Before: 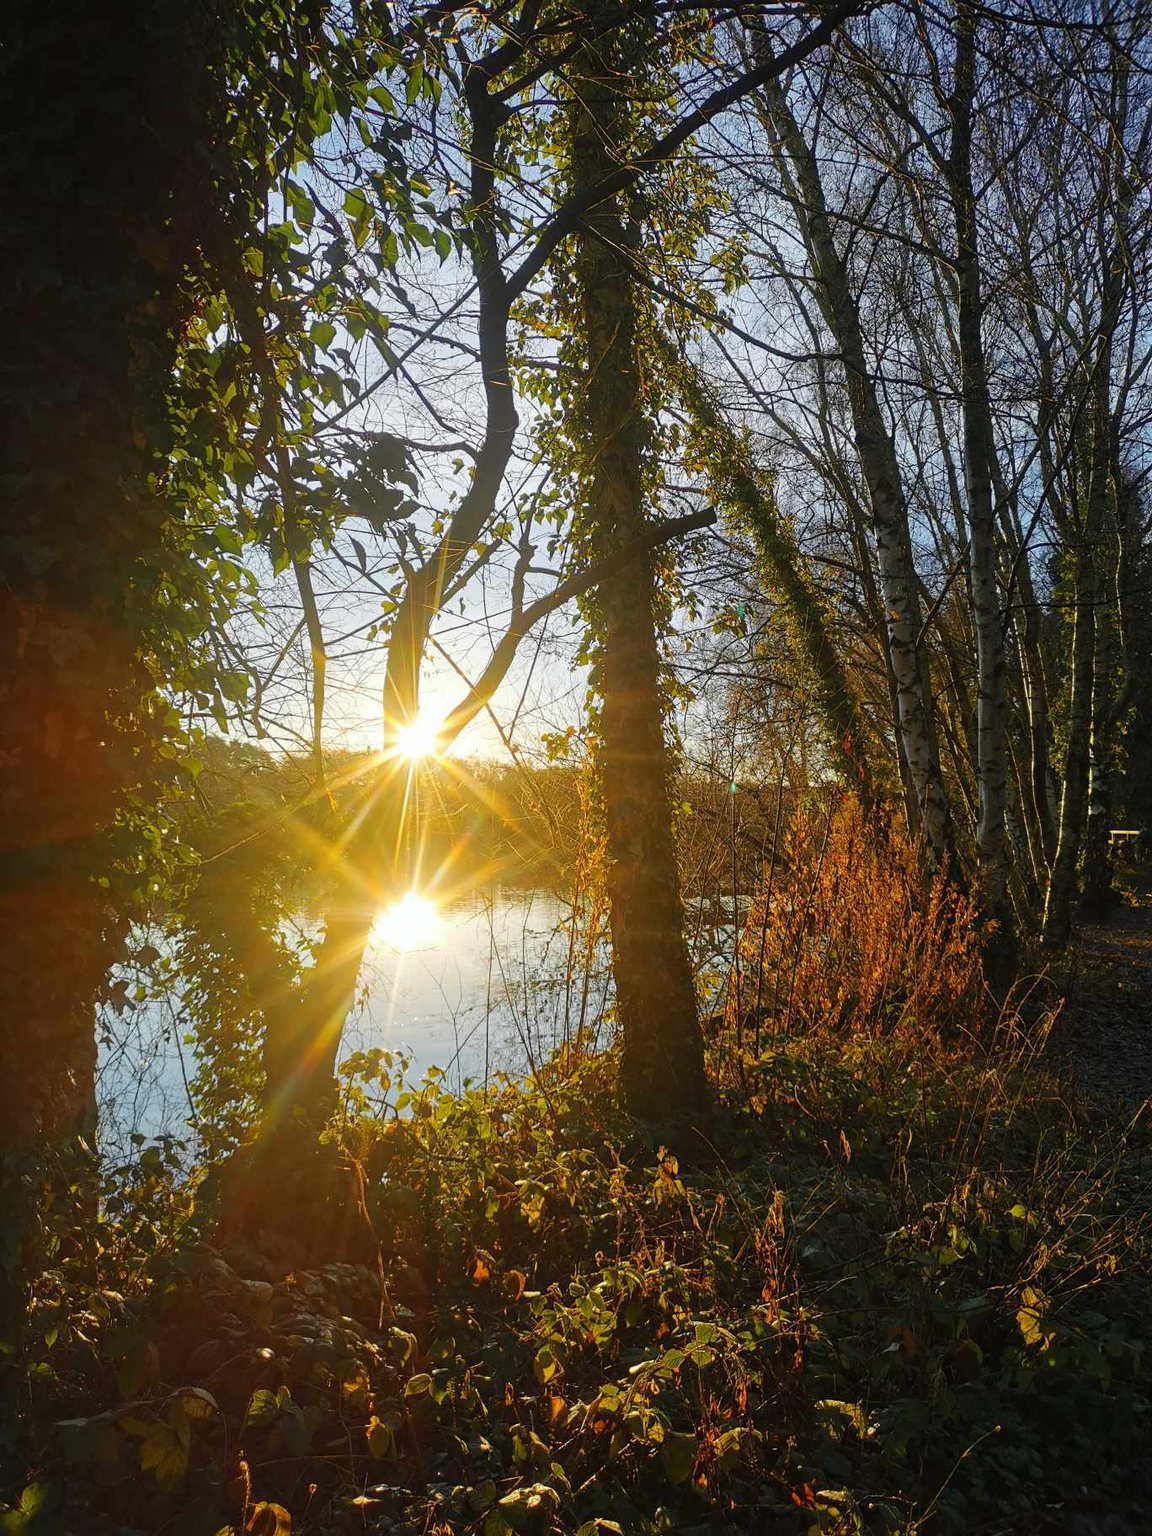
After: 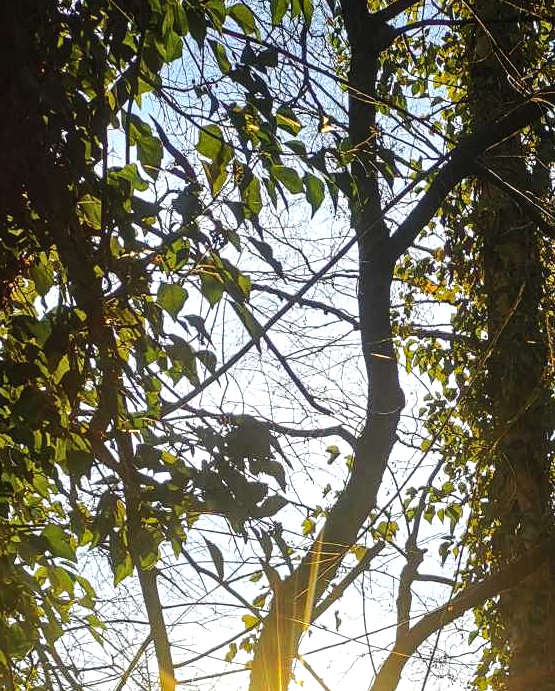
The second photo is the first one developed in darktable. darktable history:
local contrast: on, module defaults
crop: left 15.452%, top 5.459%, right 43.956%, bottom 56.62%
tone equalizer: -8 EV -0.75 EV, -7 EV -0.7 EV, -6 EV -0.6 EV, -5 EV -0.4 EV, -3 EV 0.4 EV, -2 EV 0.6 EV, -1 EV 0.7 EV, +0 EV 0.75 EV, edges refinement/feathering 500, mask exposure compensation -1.57 EV, preserve details no
